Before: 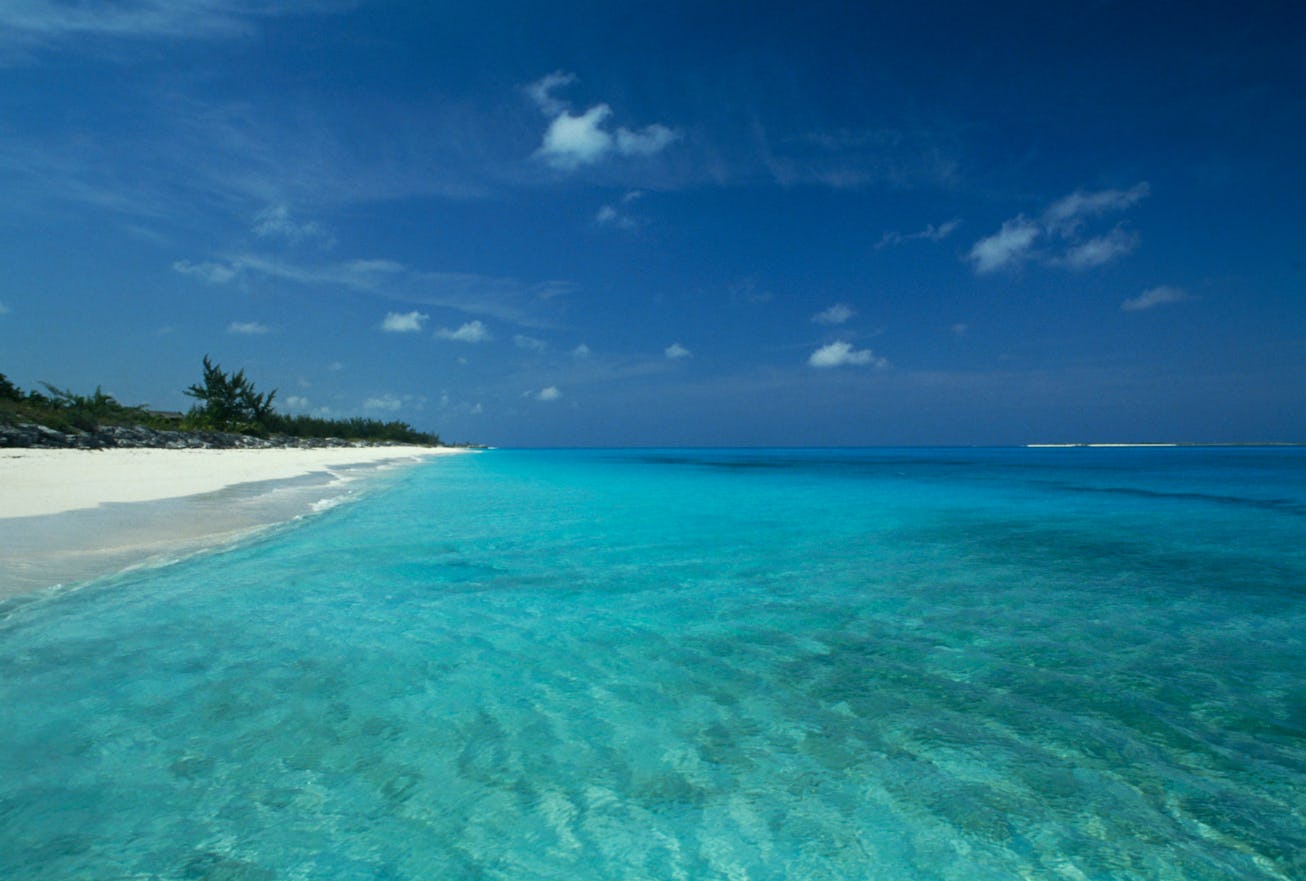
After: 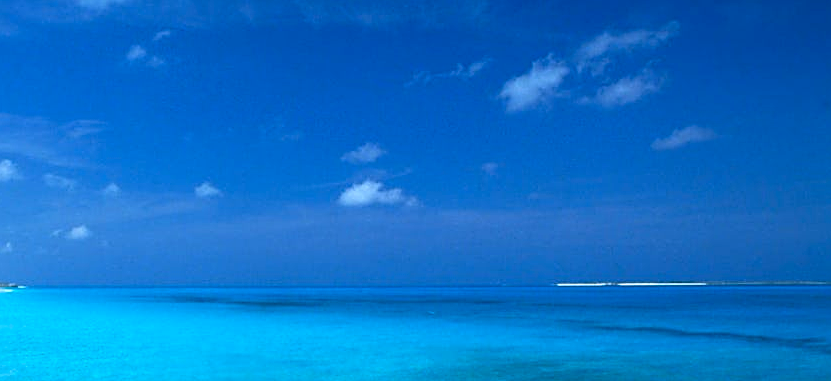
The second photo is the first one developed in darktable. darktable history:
sharpen: on, module defaults
color calibration: illuminant as shot in camera, x 0.377, y 0.392, temperature 4169.3 K, saturation algorithm version 1 (2020)
exposure: black level correction 0, exposure 0.5 EV, compensate exposure bias true, compensate highlight preservation false
crop: left 36.005%, top 18.293%, right 0.31%, bottom 38.444%
